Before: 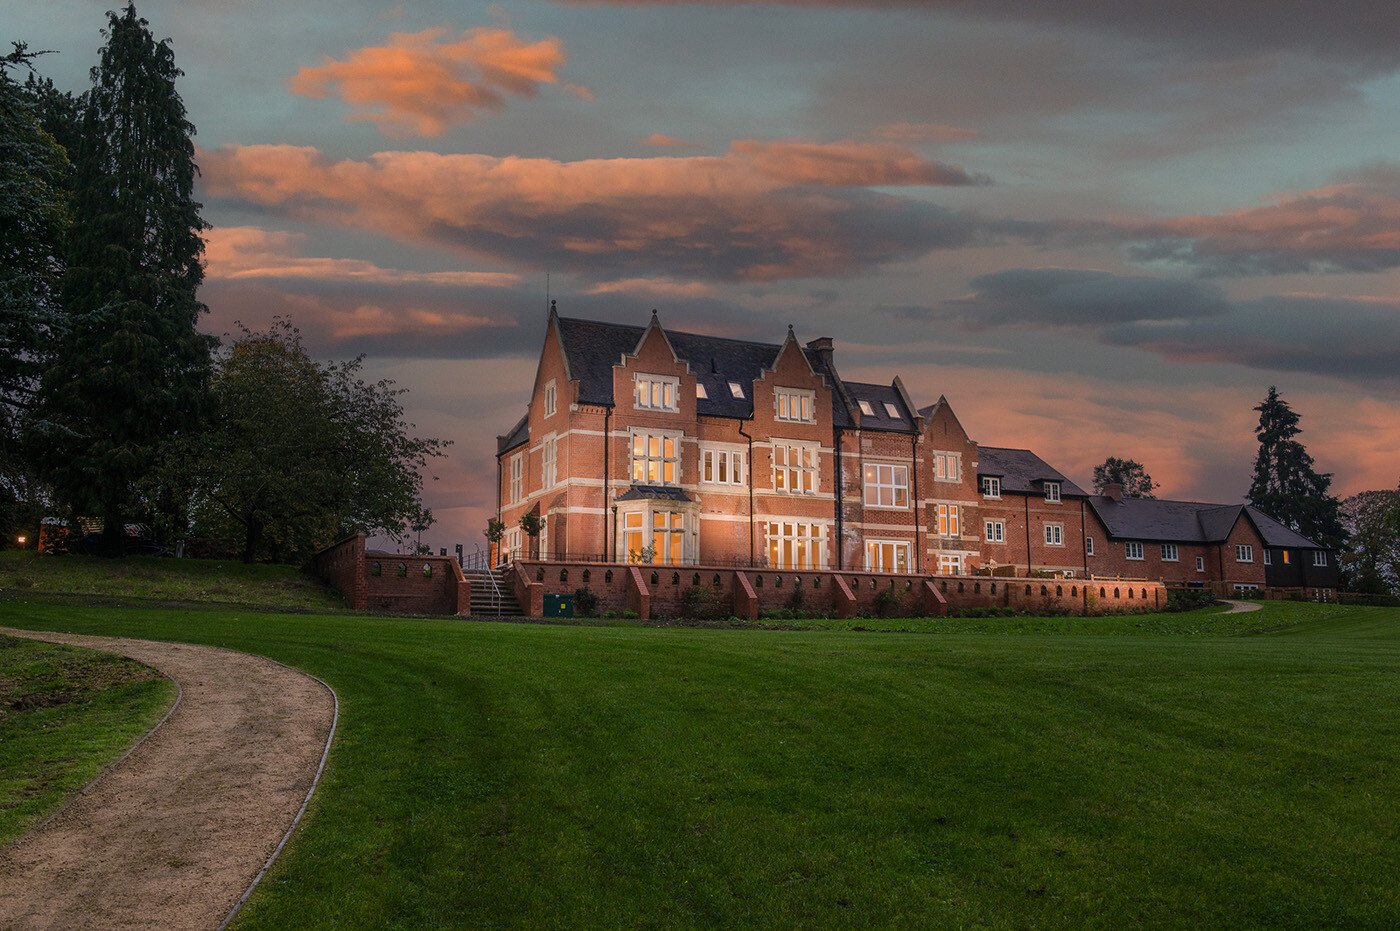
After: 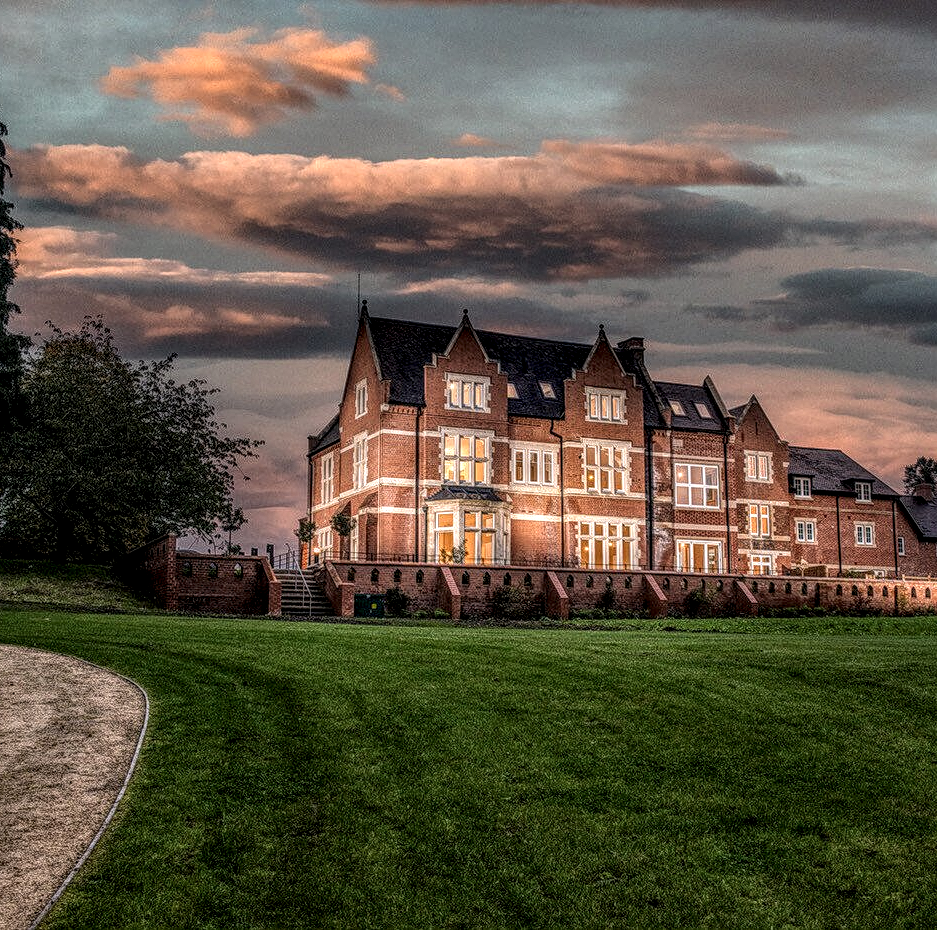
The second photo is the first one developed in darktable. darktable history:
sharpen: amount 0.211
local contrast: highlights 3%, shadows 2%, detail 300%, midtone range 0.295
crop and rotate: left 13.609%, right 19.435%
